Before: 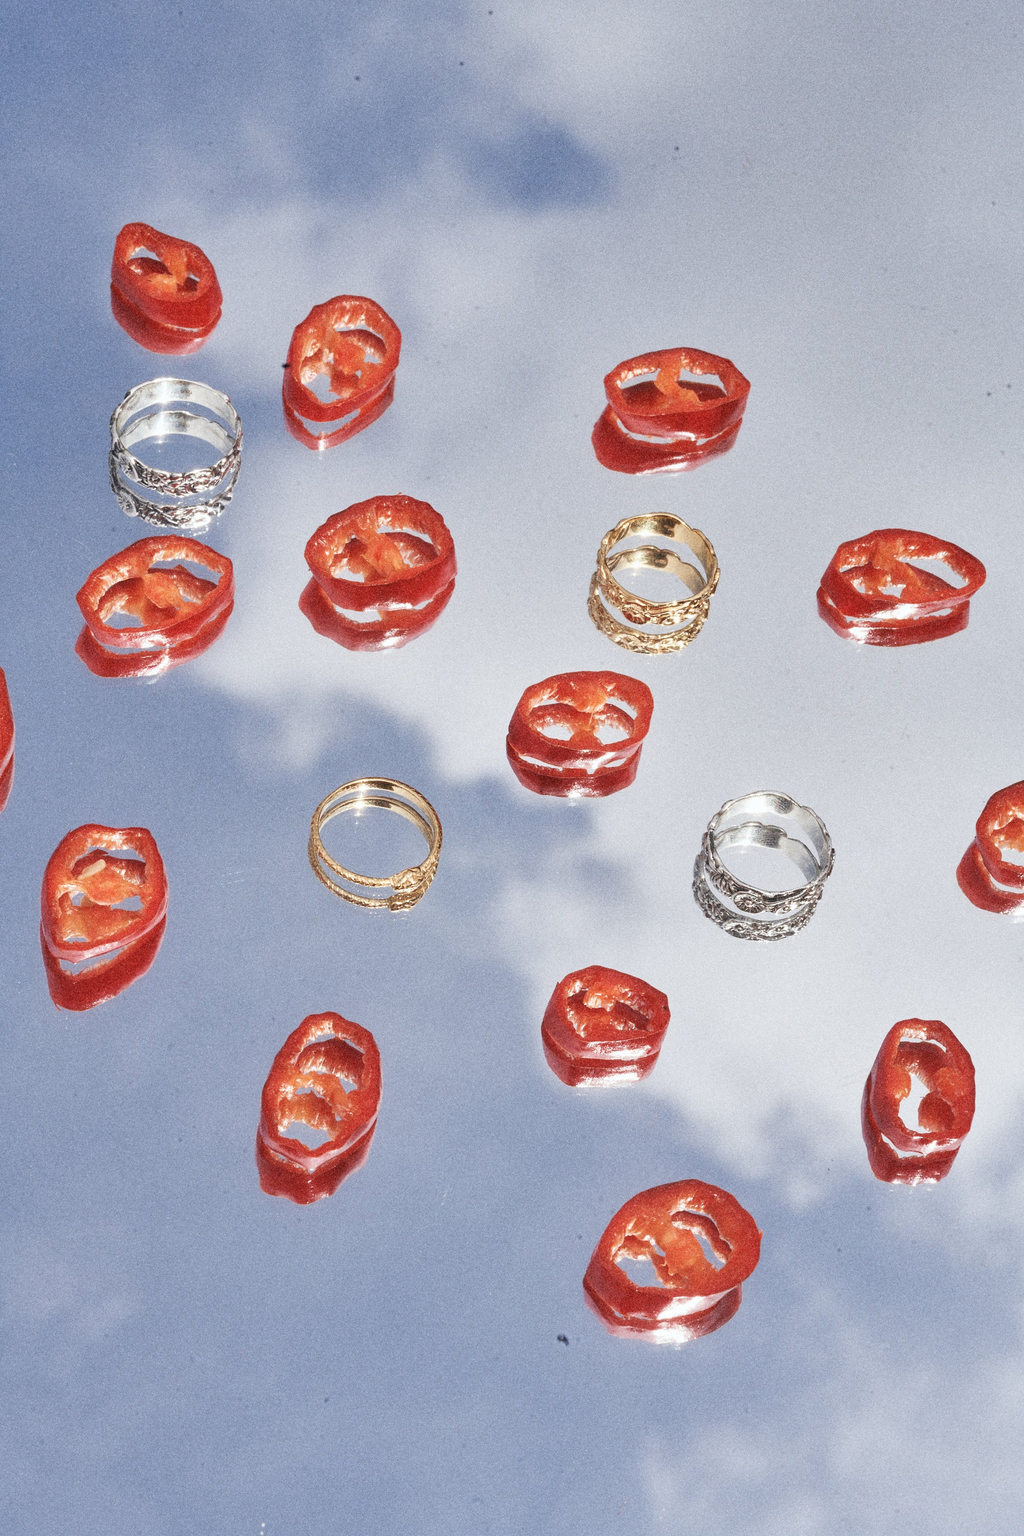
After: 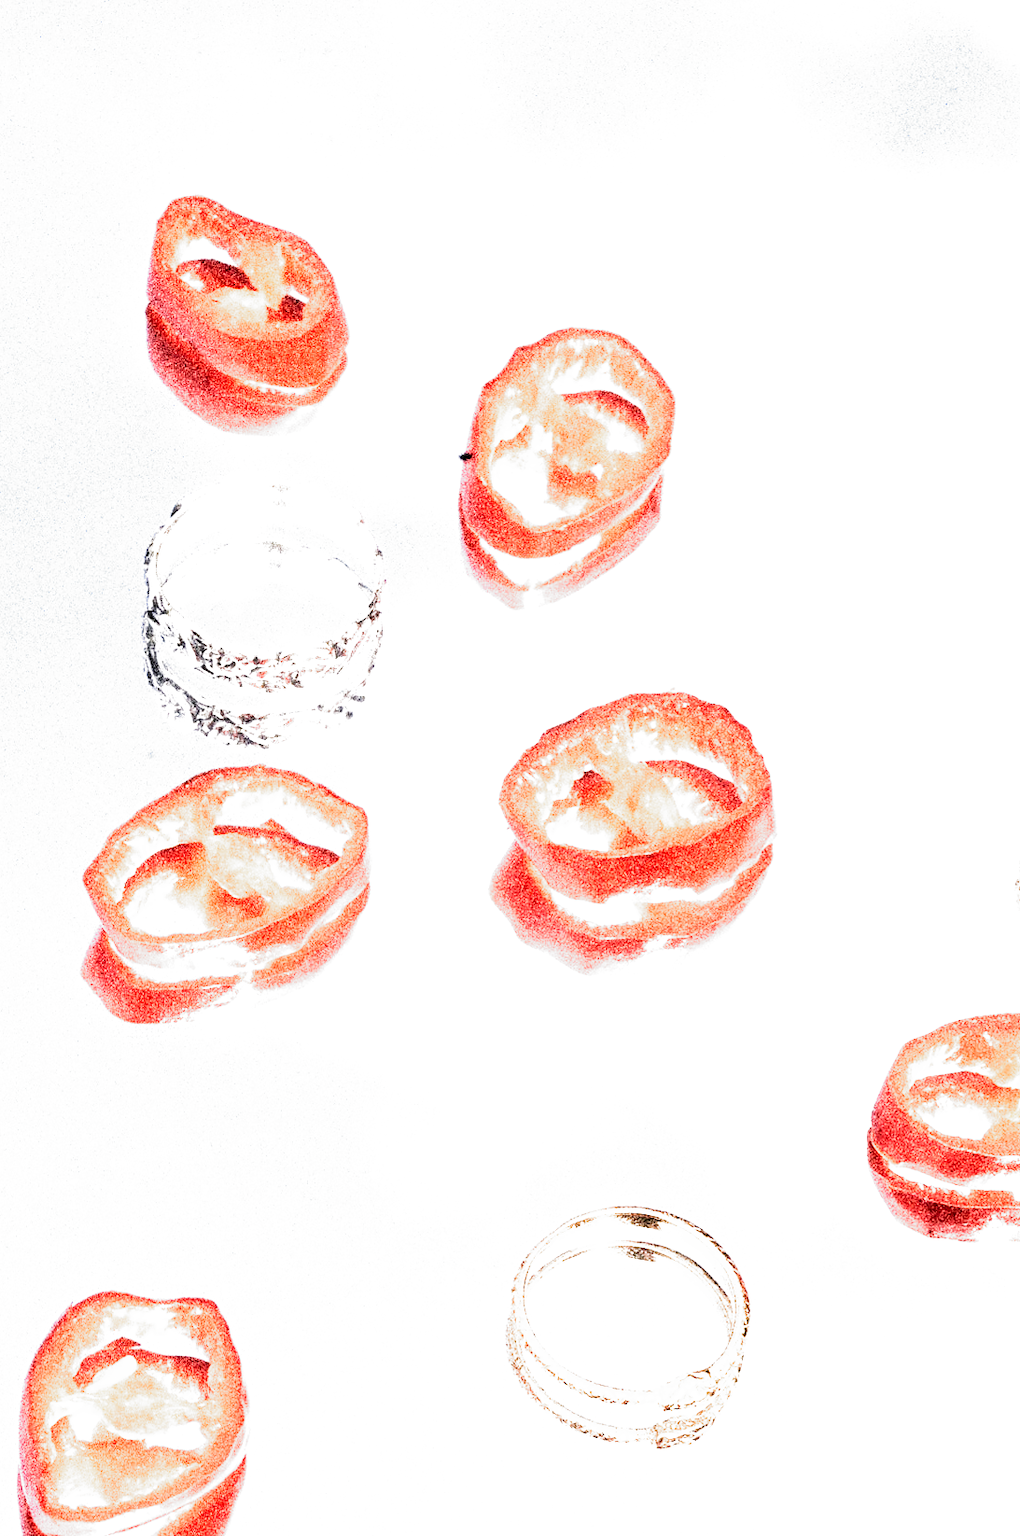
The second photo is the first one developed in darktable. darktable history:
exposure: exposure 0.669 EV, compensate highlight preservation false
rgb curve: curves: ch0 [(0, 0) (0.21, 0.15) (0.24, 0.21) (0.5, 0.75) (0.75, 0.96) (0.89, 0.99) (1, 1)]; ch1 [(0, 0.02) (0.21, 0.13) (0.25, 0.2) (0.5, 0.67) (0.75, 0.9) (0.89, 0.97) (1, 1)]; ch2 [(0, 0.02) (0.21, 0.13) (0.25, 0.2) (0.5, 0.67) (0.75, 0.9) (0.89, 0.97) (1, 1)], compensate middle gray true
crop and rotate: left 3.047%, top 7.509%, right 42.236%, bottom 37.598%
filmic rgb: black relative exposure -8.2 EV, white relative exposure 2.2 EV, threshold 3 EV, hardness 7.11, latitude 75%, contrast 1.325, highlights saturation mix -2%, shadows ↔ highlights balance 30%, preserve chrominance no, color science v5 (2021), contrast in shadows safe, contrast in highlights safe, enable highlight reconstruction true
